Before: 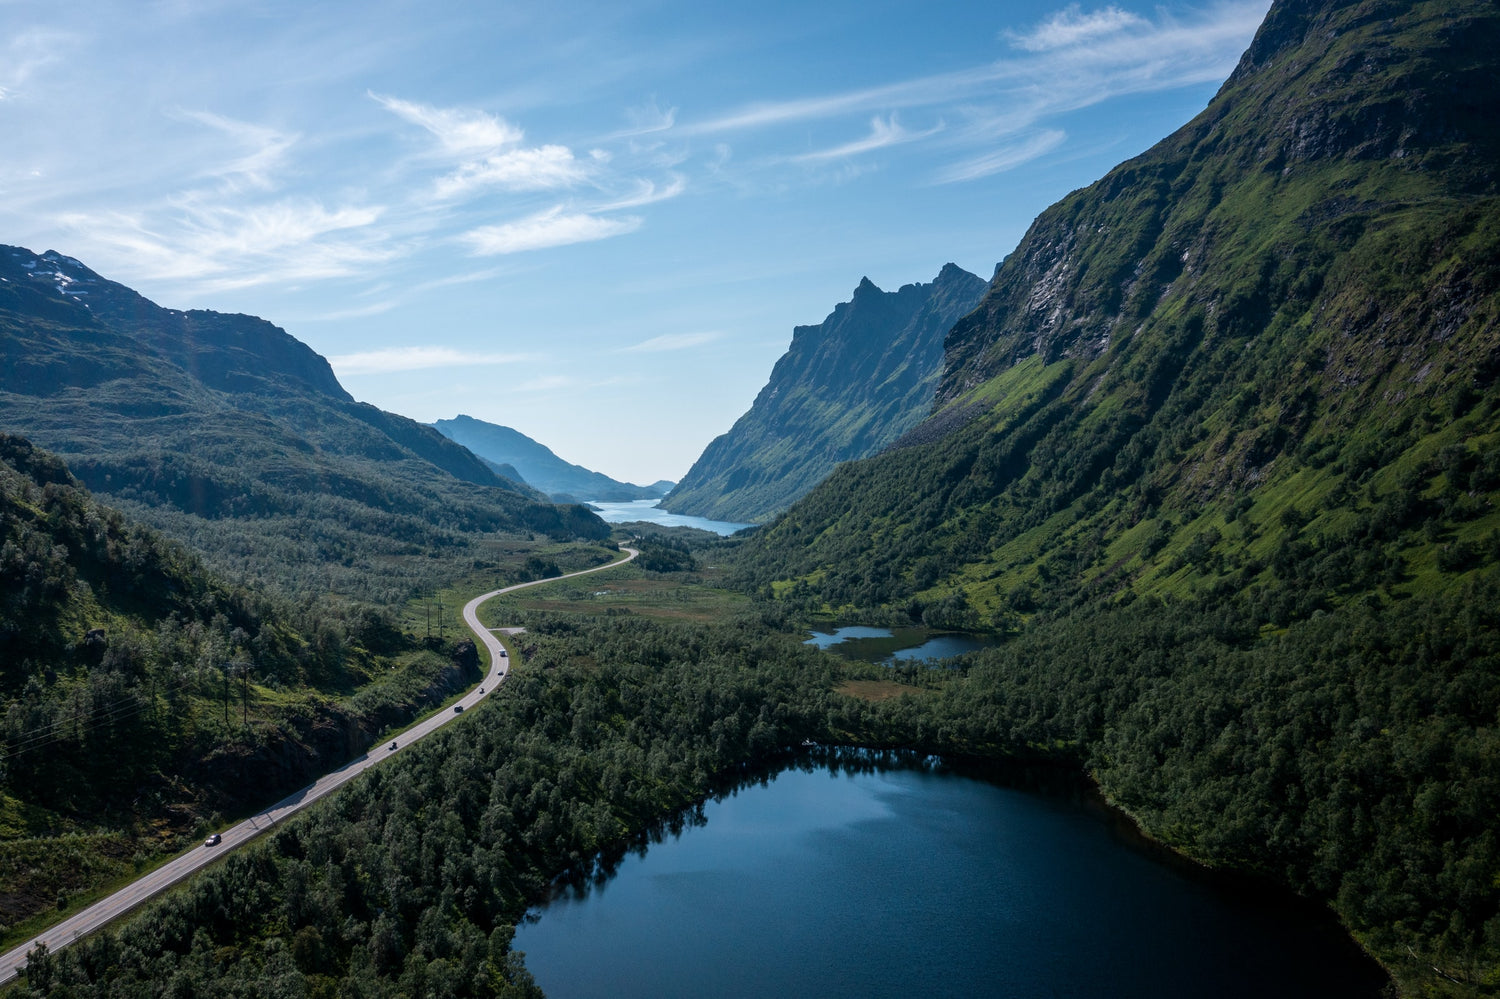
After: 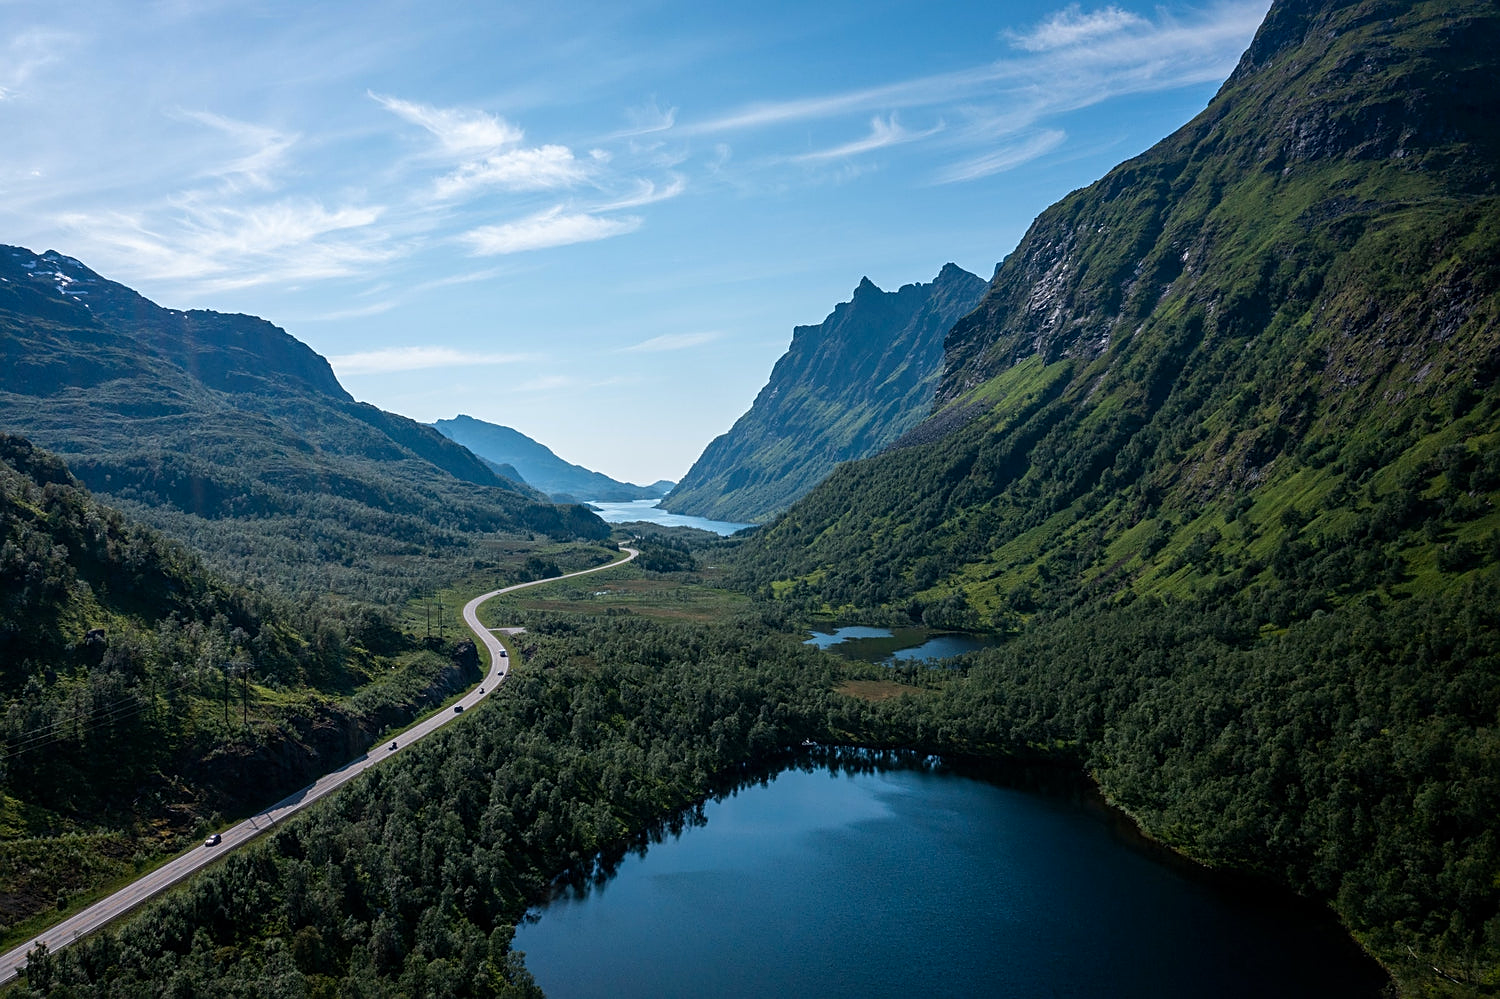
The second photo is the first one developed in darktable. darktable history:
sharpen: on, module defaults
contrast brightness saturation: saturation 0.1
